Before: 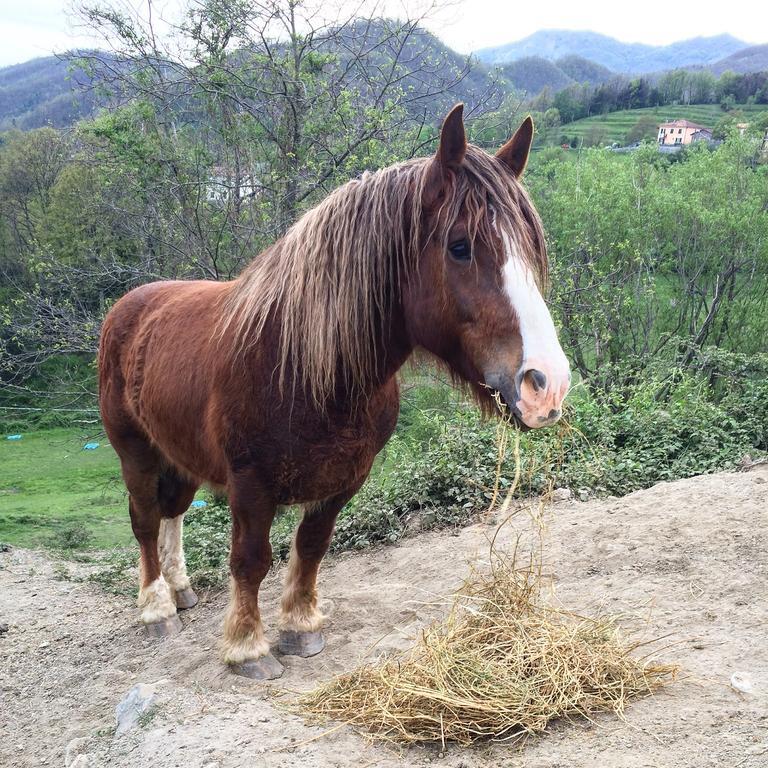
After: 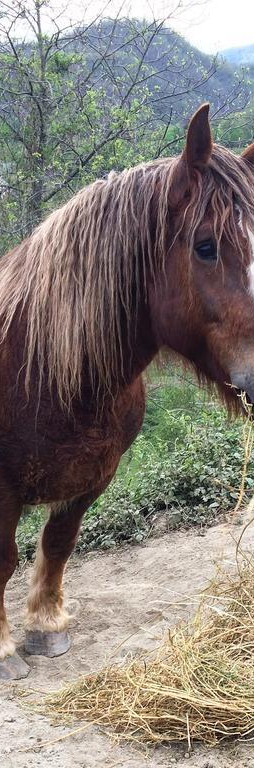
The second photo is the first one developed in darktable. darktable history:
crop: left 33.162%, right 33.724%
